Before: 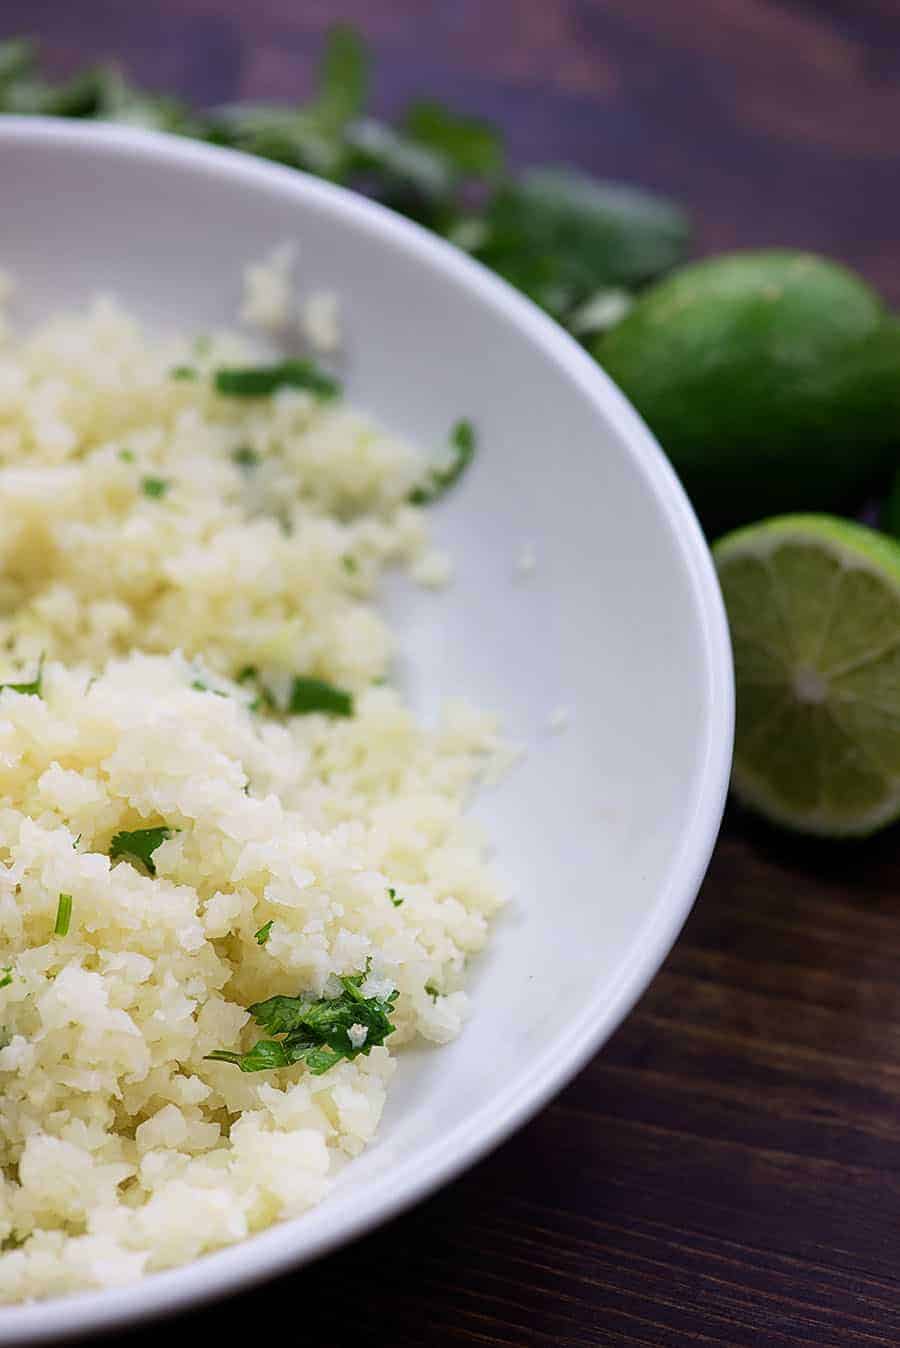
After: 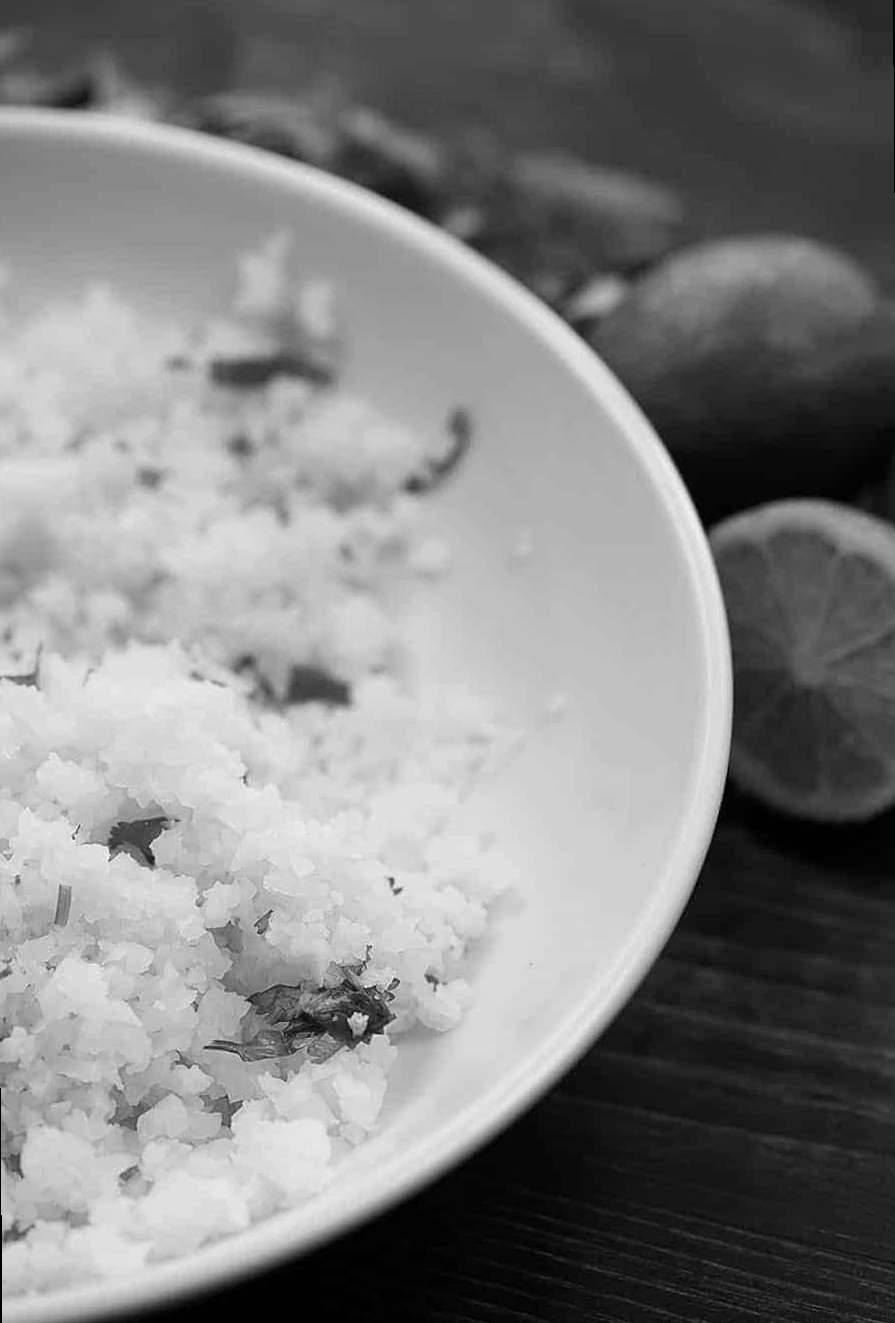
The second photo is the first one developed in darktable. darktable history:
monochrome: on, module defaults
rotate and perspective: rotation -0.45°, automatic cropping original format, crop left 0.008, crop right 0.992, crop top 0.012, crop bottom 0.988
